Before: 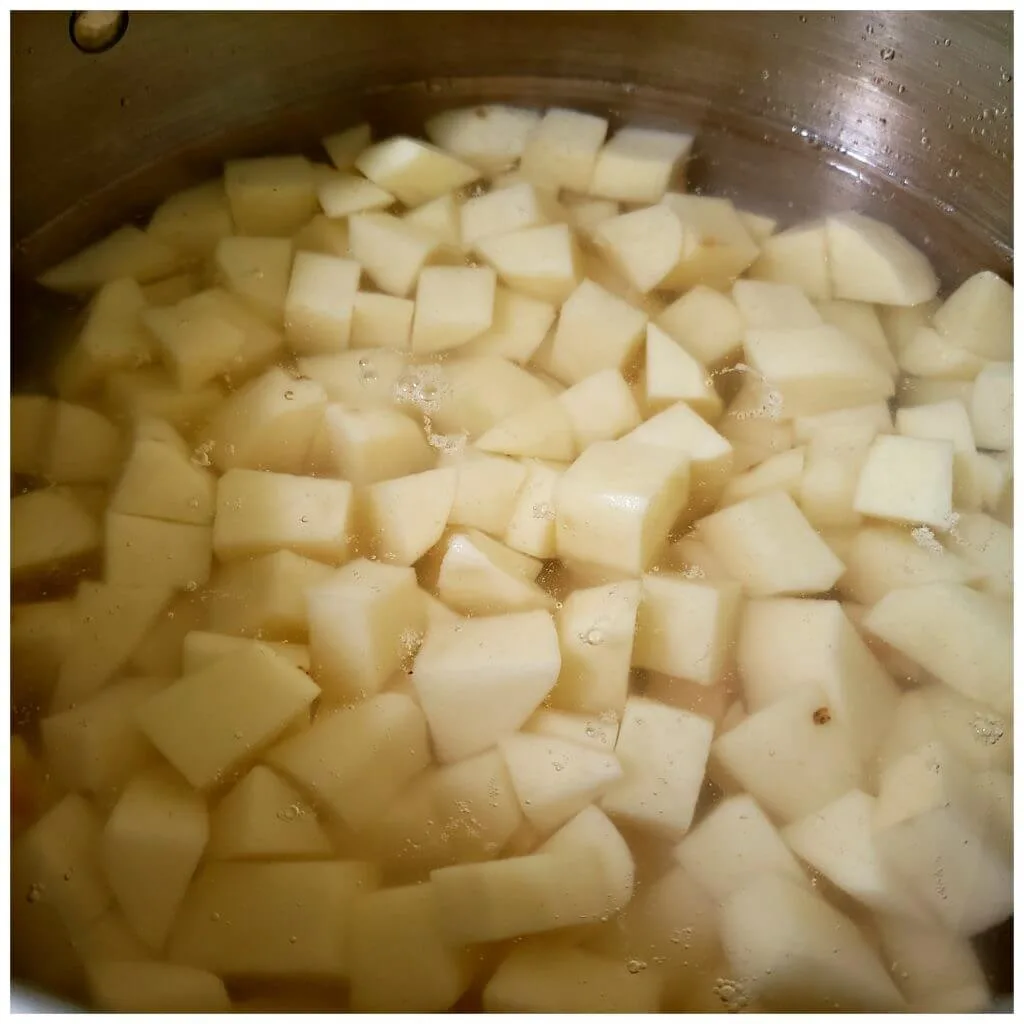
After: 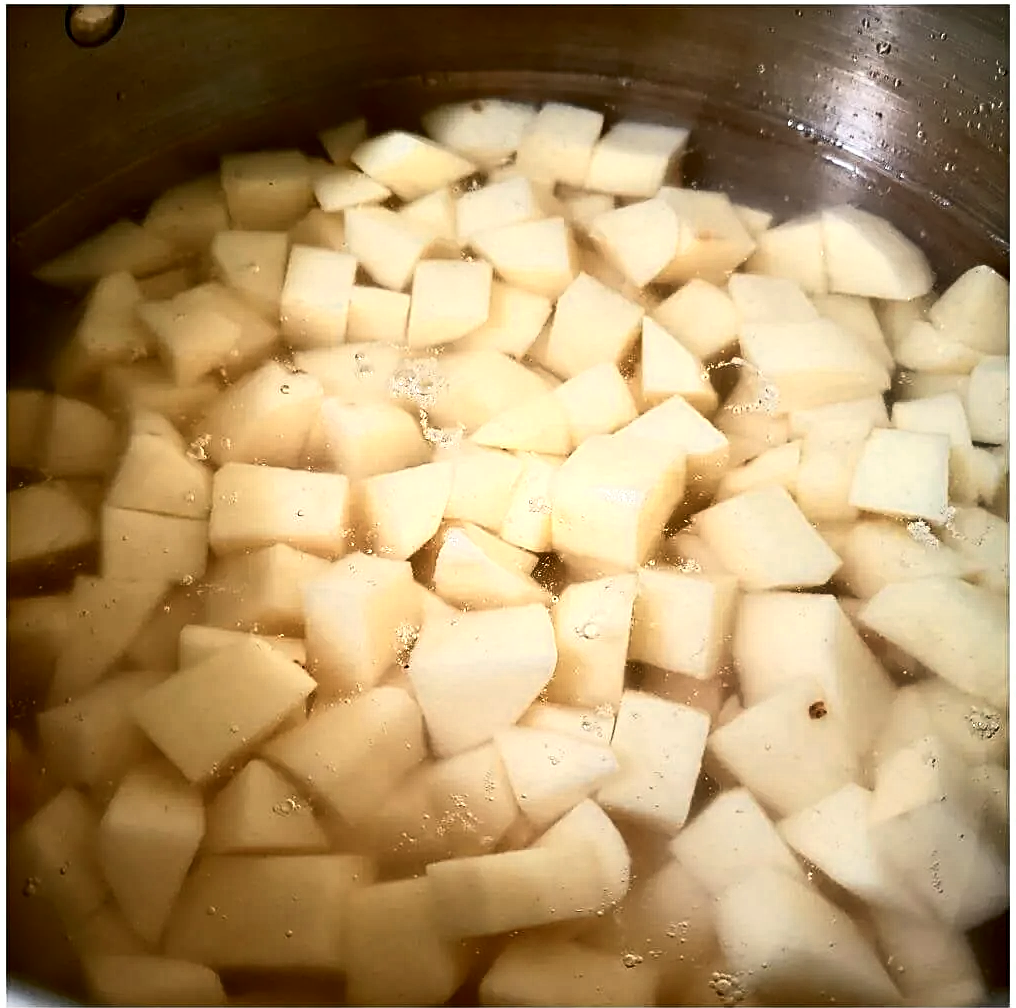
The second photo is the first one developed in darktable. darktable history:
color correction: highlights a* -0.125, highlights b* 0.126
contrast brightness saturation: contrast 0.274
crop: left 0.486%, top 0.616%, right 0.245%, bottom 0.945%
sharpen: on, module defaults
color zones: curves: ch0 [(0.018, 0.548) (0.224, 0.64) (0.425, 0.447) (0.675, 0.575) (0.732, 0.579)]; ch1 [(0.066, 0.487) (0.25, 0.5) (0.404, 0.43) (0.75, 0.421) (0.956, 0.421)]; ch2 [(0.044, 0.561) (0.215, 0.465) (0.399, 0.544) (0.465, 0.548) (0.614, 0.447) (0.724, 0.43) (0.882, 0.623) (0.956, 0.632)]
levels: mode automatic, levels [0, 0.476, 0.951]
shadows and highlights: soften with gaussian
